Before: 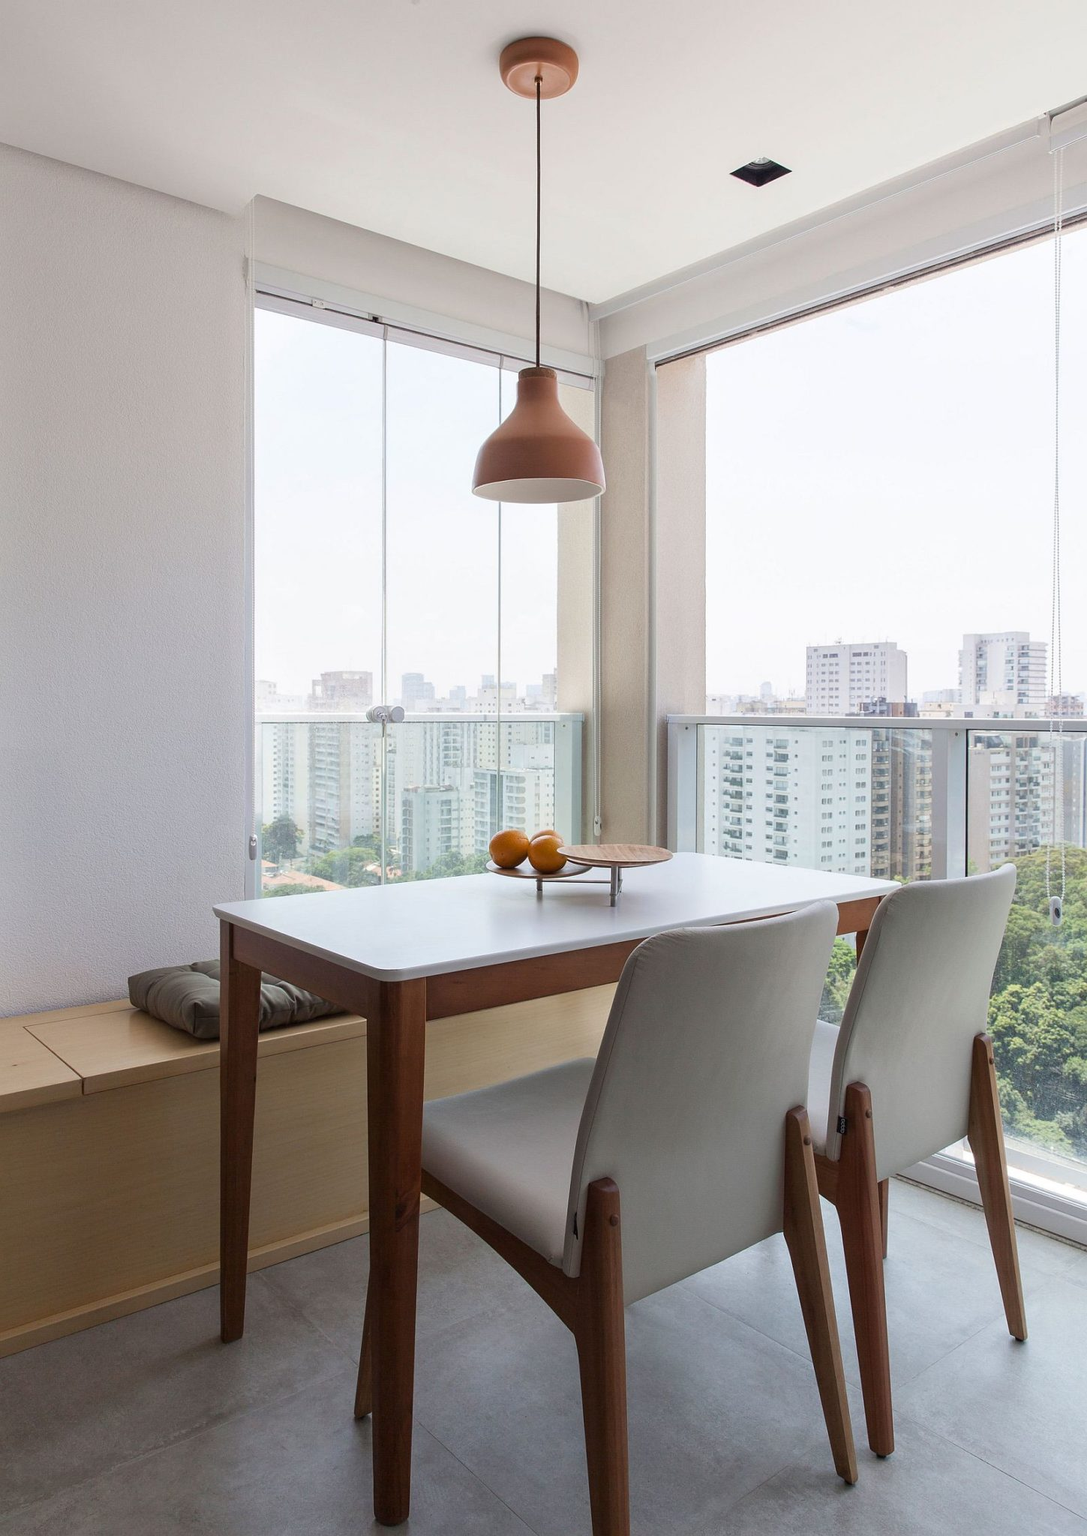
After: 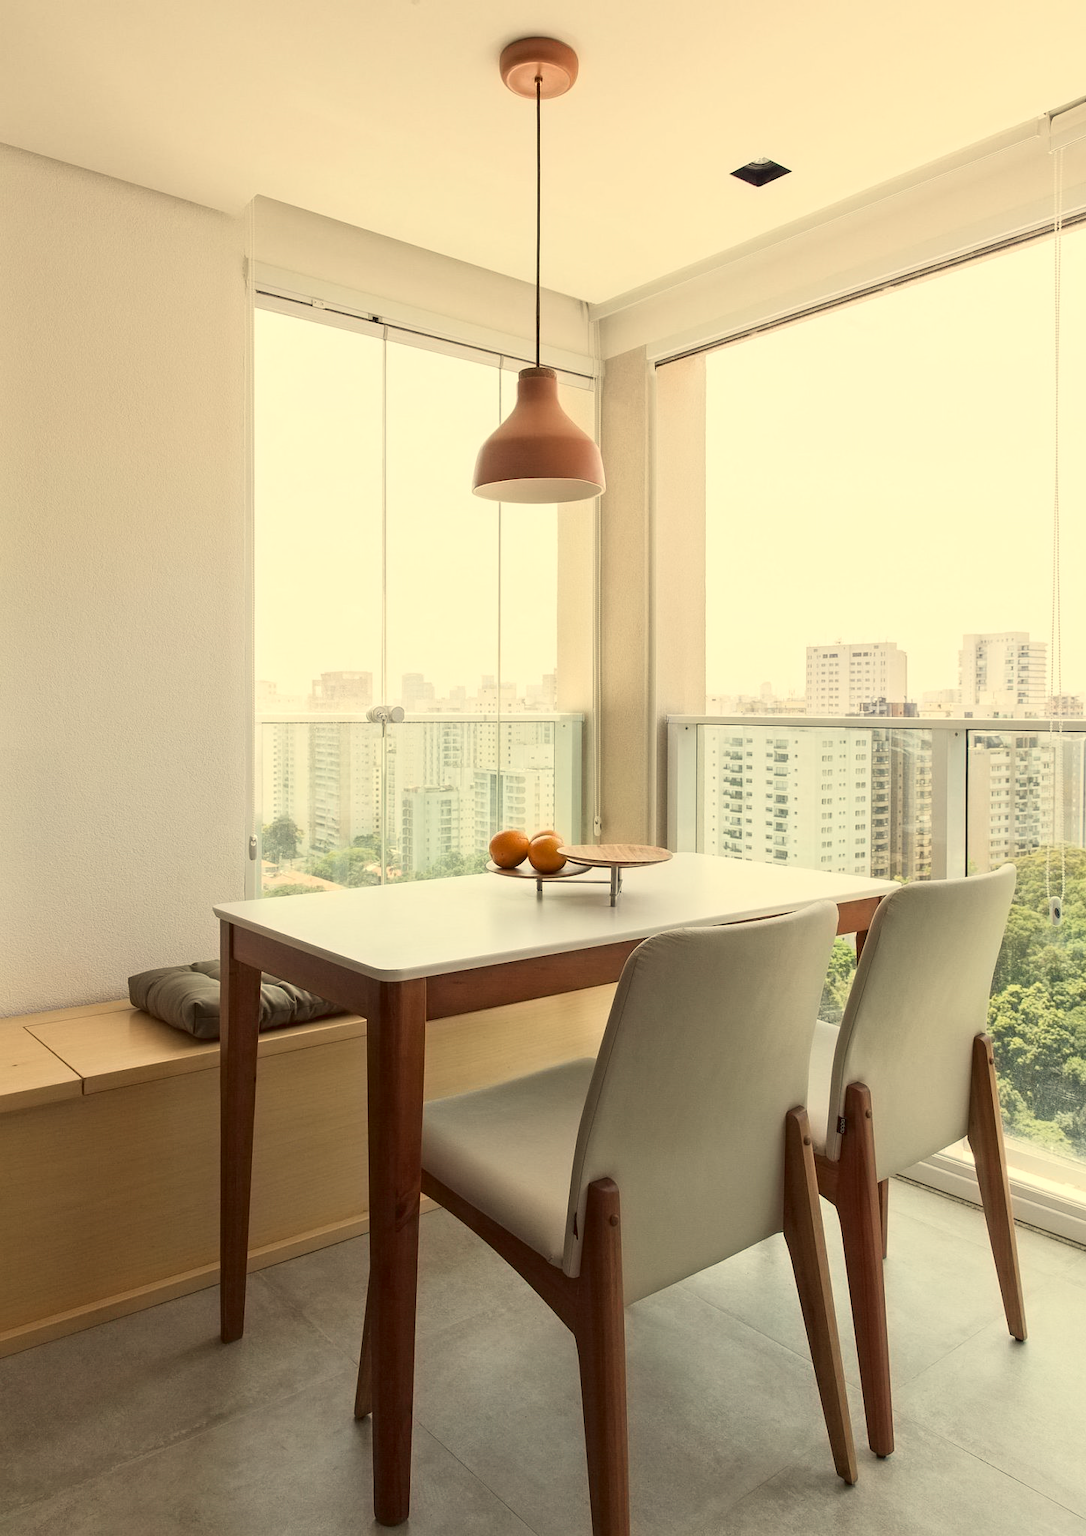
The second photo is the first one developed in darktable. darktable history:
exposure: black level correction 0.001, compensate highlight preservation false
tone curve: curves: ch0 [(0, 0.028) (0.138, 0.156) (0.468, 0.516) (0.754, 0.823) (1, 1)], color space Lab, linked channels, preserve colors none
contrast equalizer: y [[0.5 ×6], [0.5 ×6], [0.5 ×6], [0 ×6], [0, 0, 0, 0.581, 0.011, 0]]
white balance: red 1.08, blue 0.791
